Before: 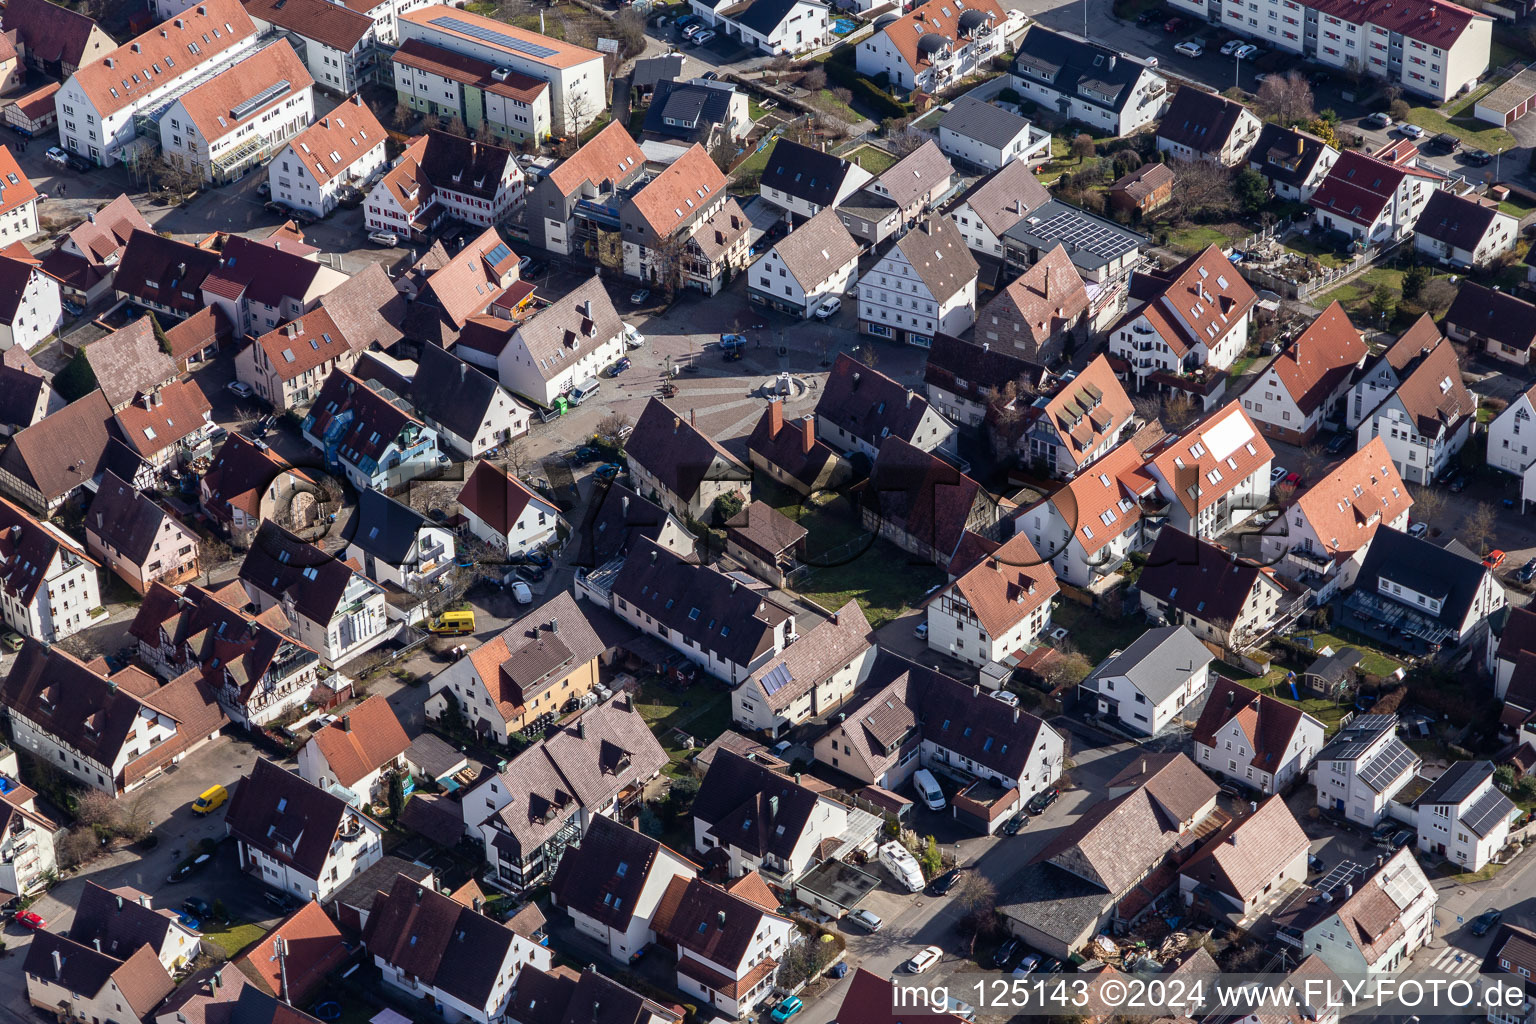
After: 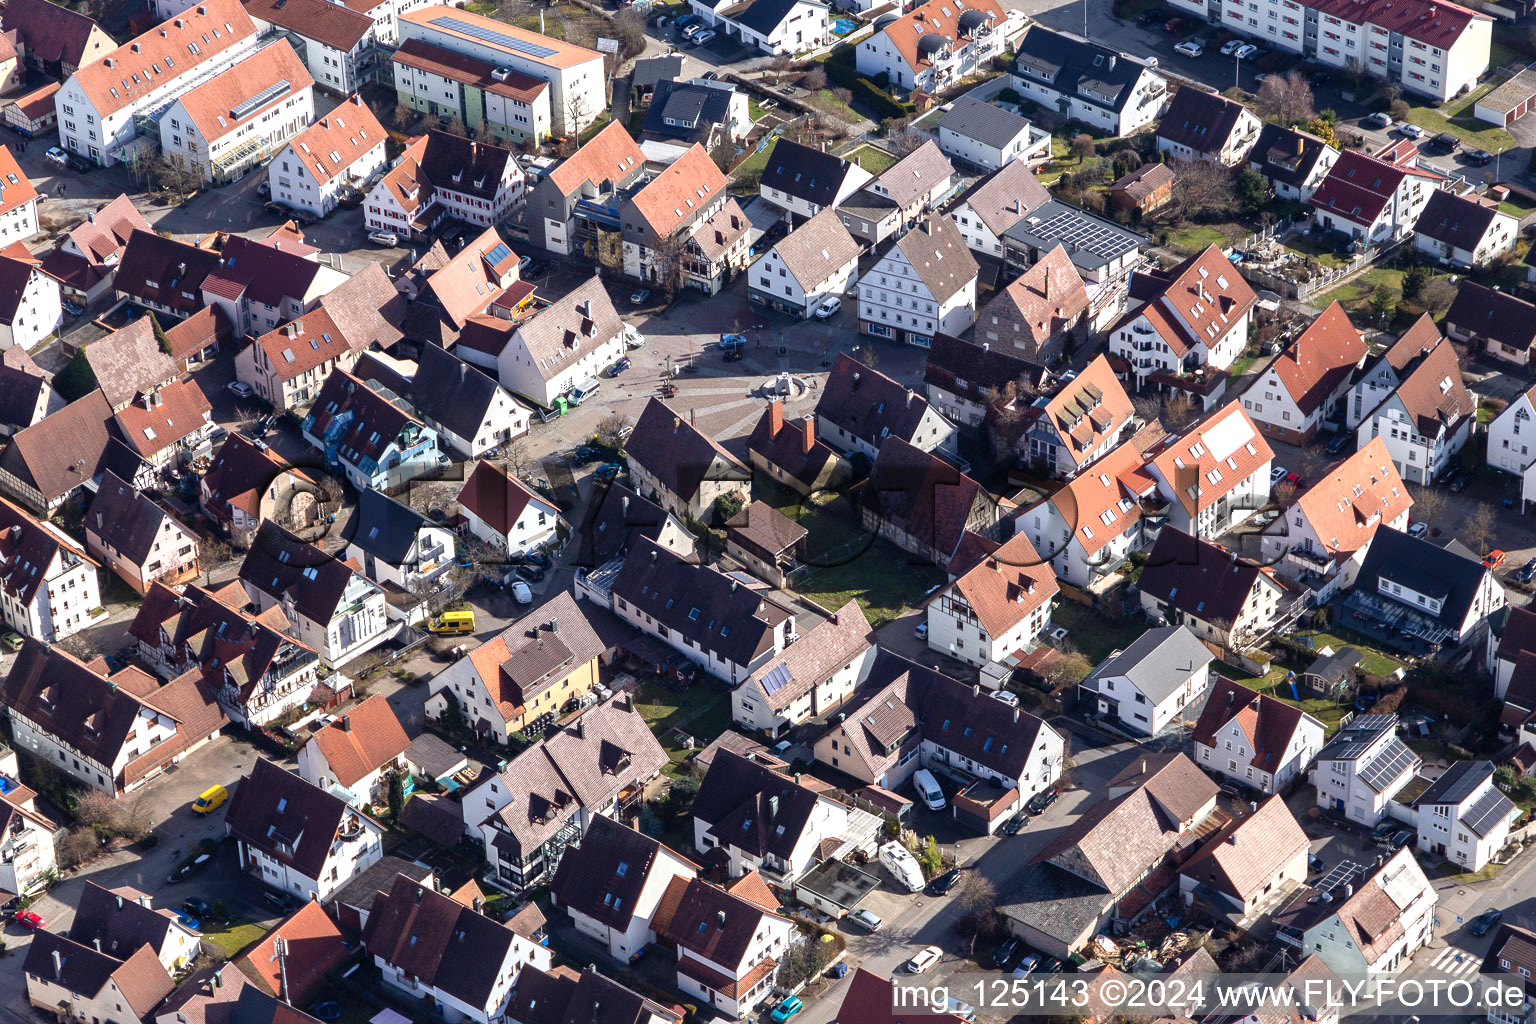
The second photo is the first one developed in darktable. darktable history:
exposure: black level correction 0, exposure 0.499 EV, compensate highlight preservation false
